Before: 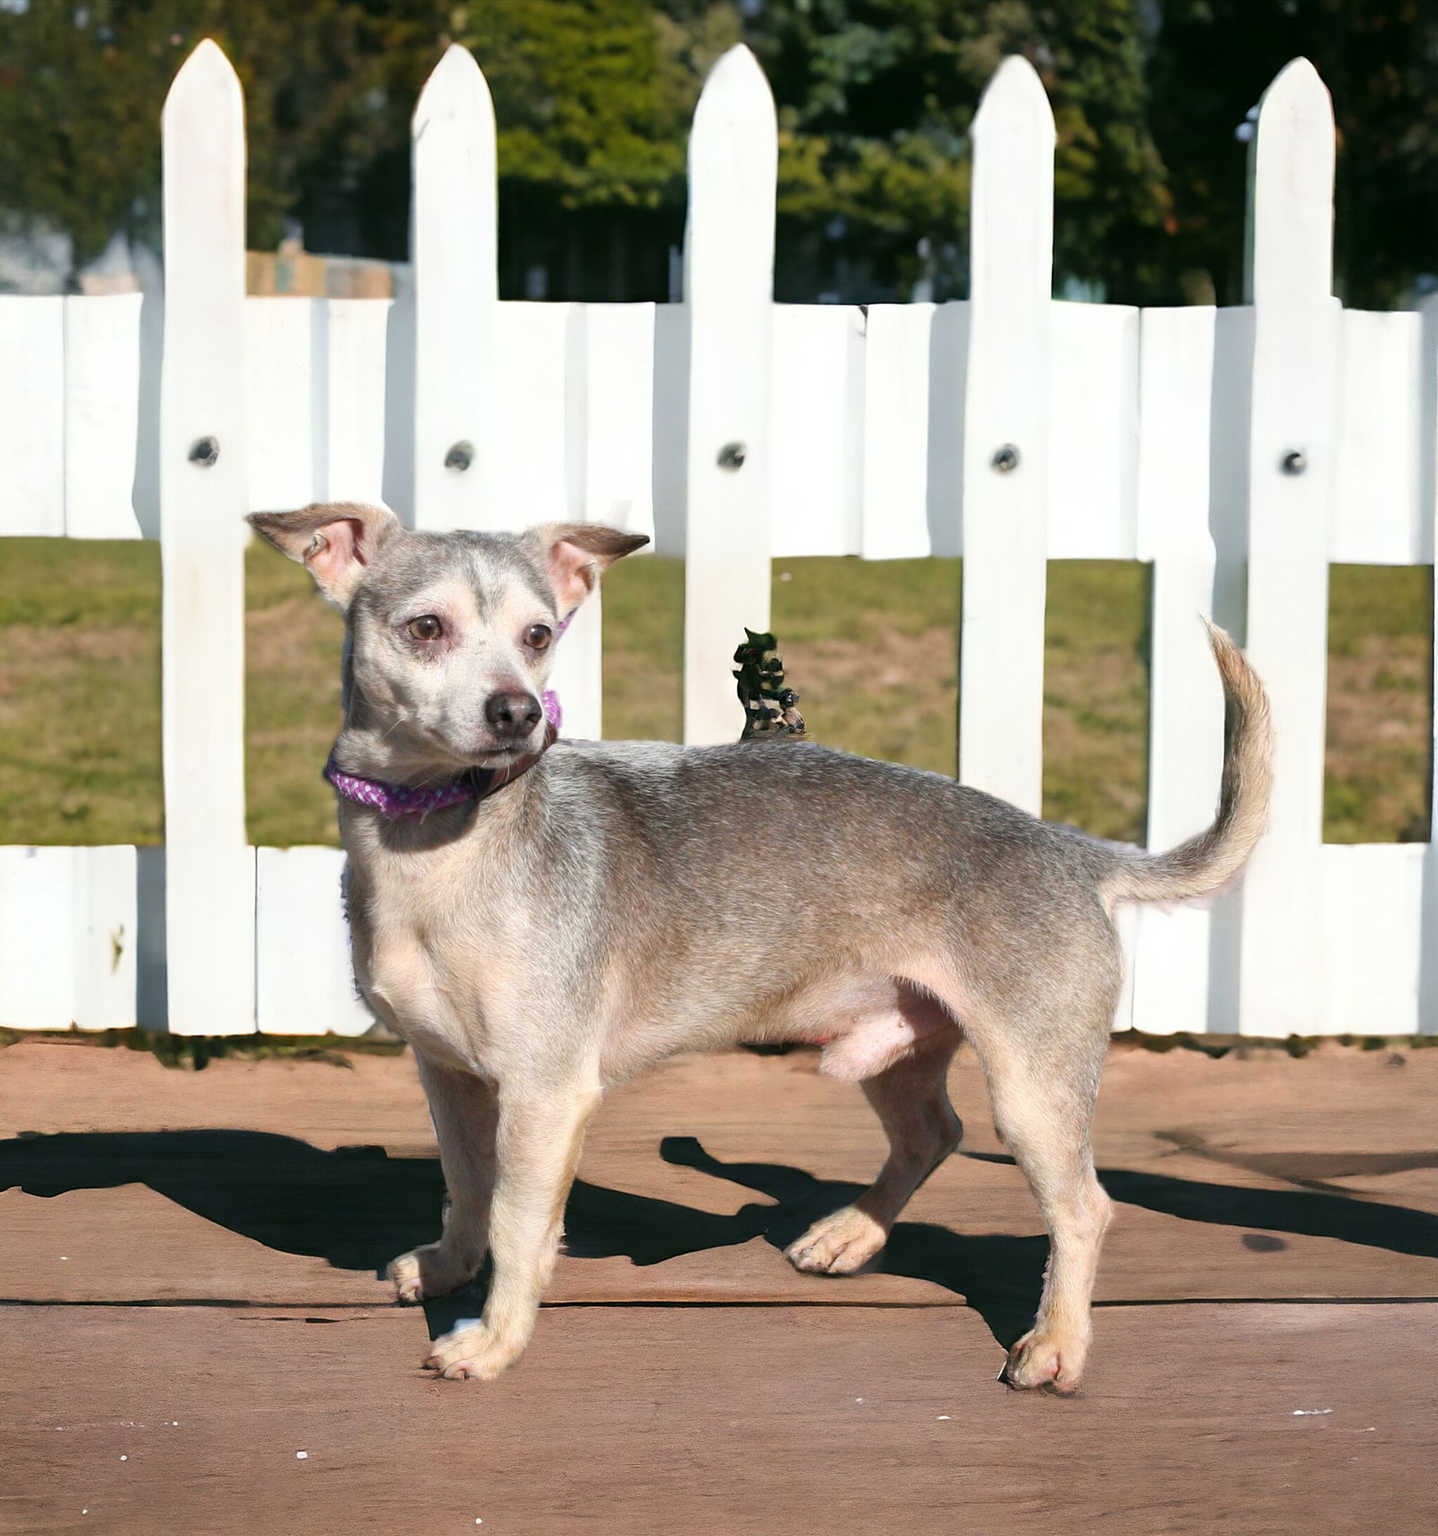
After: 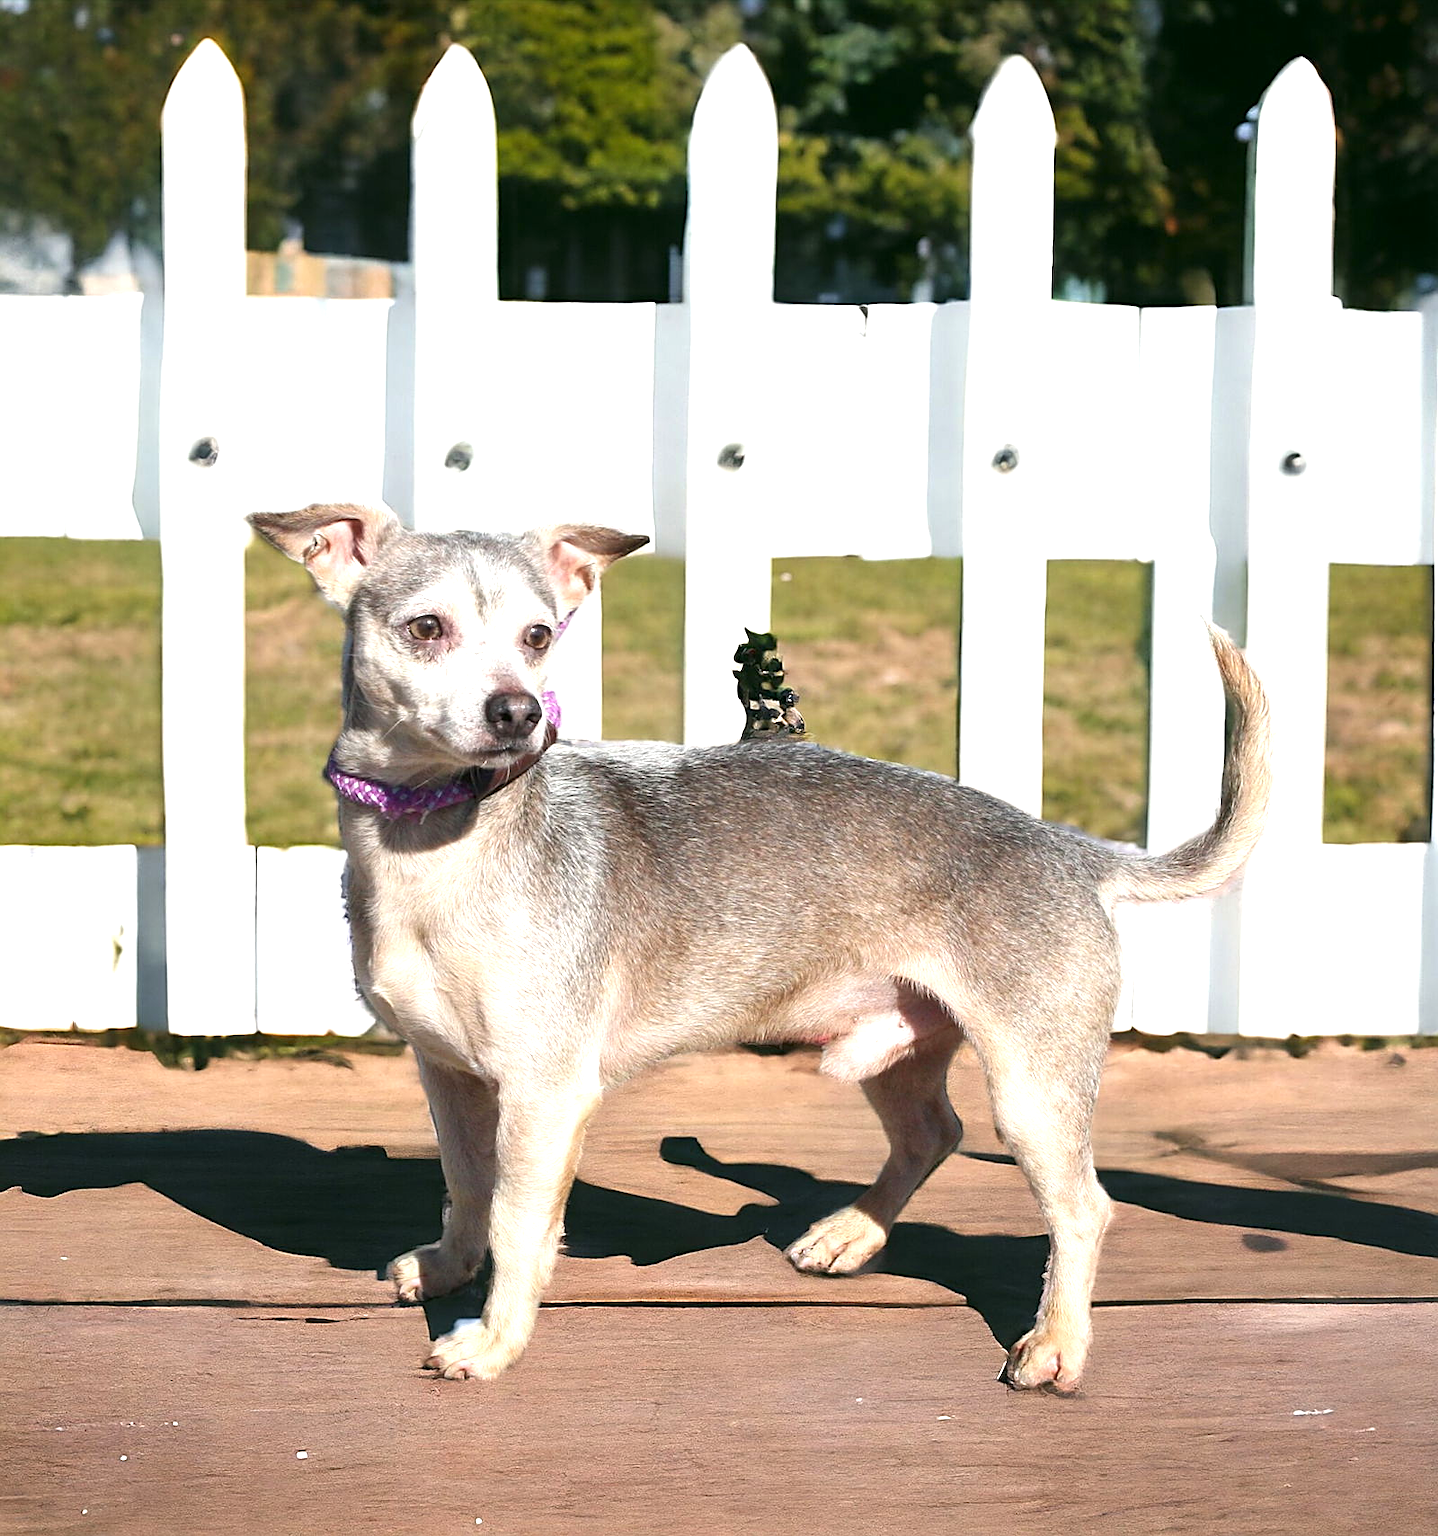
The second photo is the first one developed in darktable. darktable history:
exposure: black level correction 0, exposure 0.7 EV, compensate exposure bias true, compensate highlight preservation false
contrast brightness saturation: contrast 0.03, brightness -0.04
sharpen: on, module defaults
